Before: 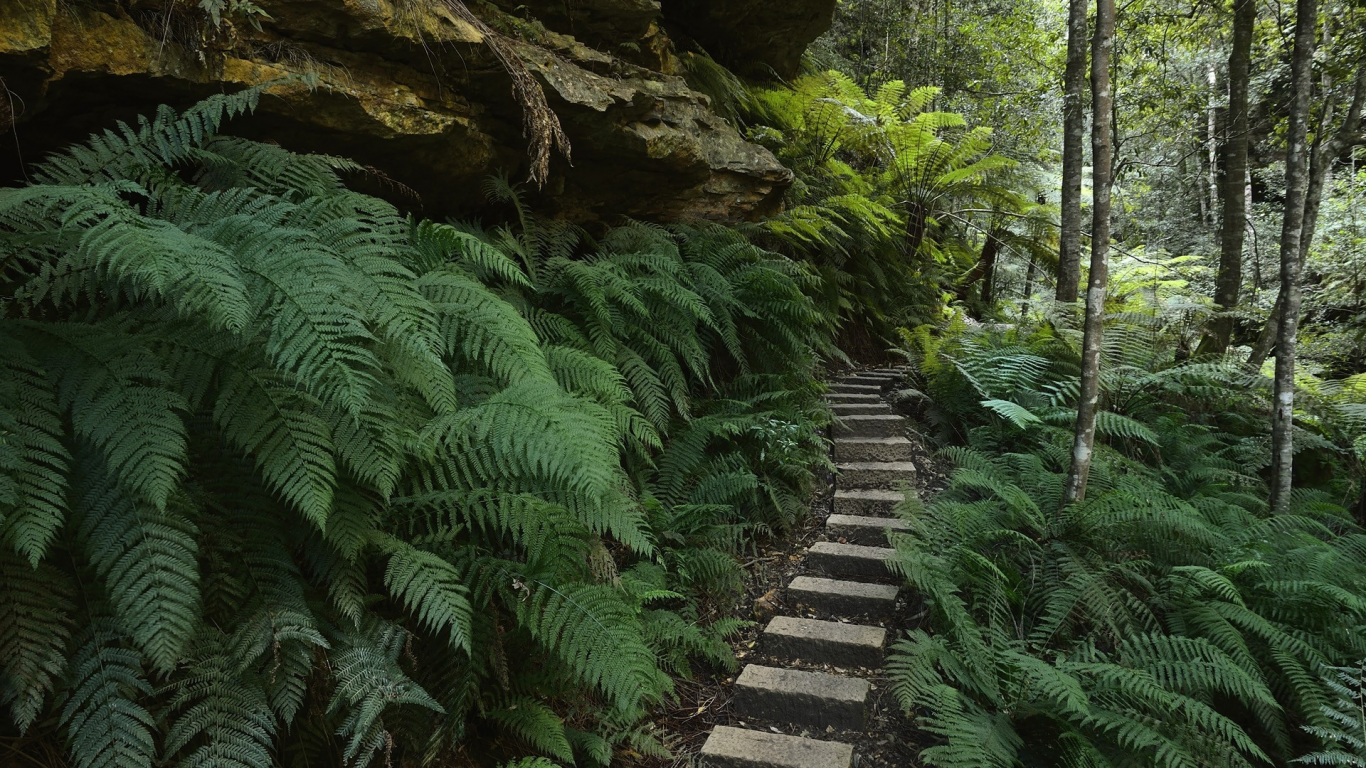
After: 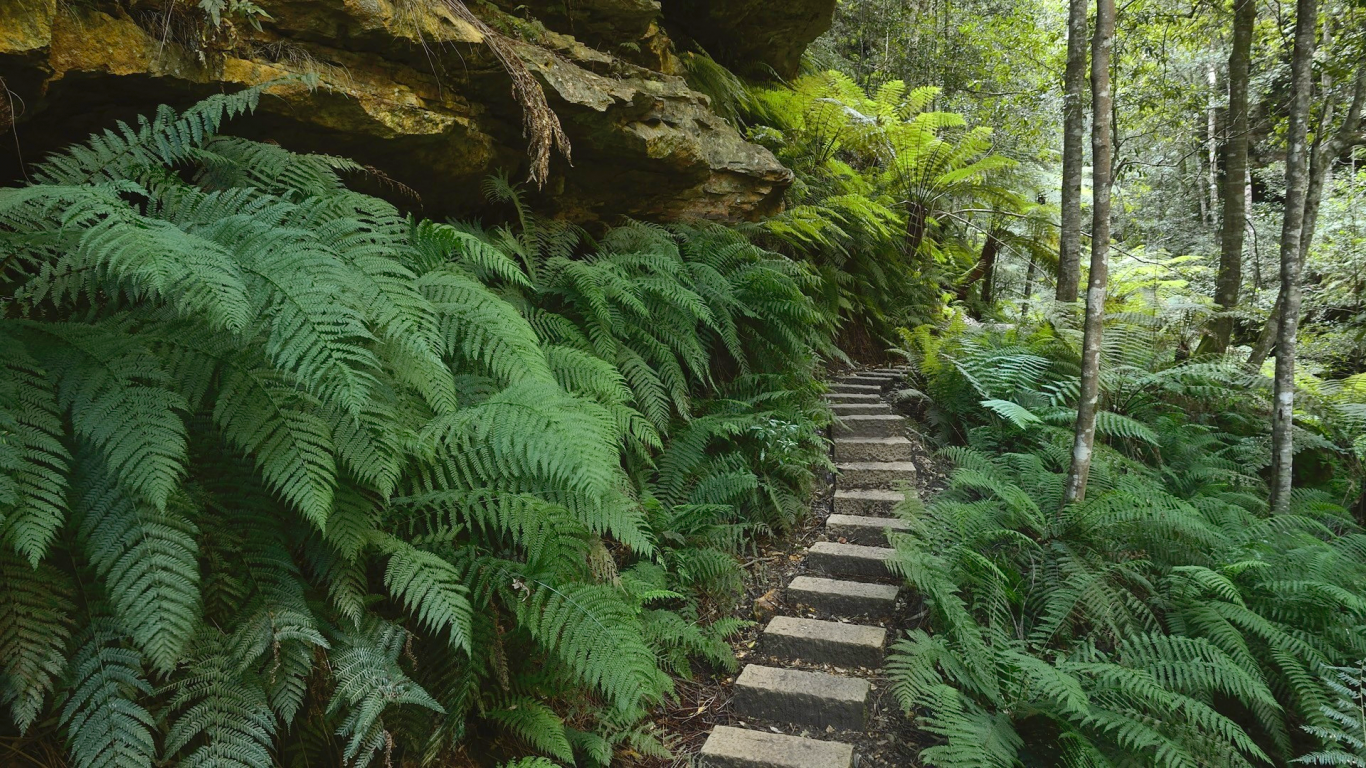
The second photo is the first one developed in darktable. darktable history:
levels: levels [0, 0.43, 0.984]
